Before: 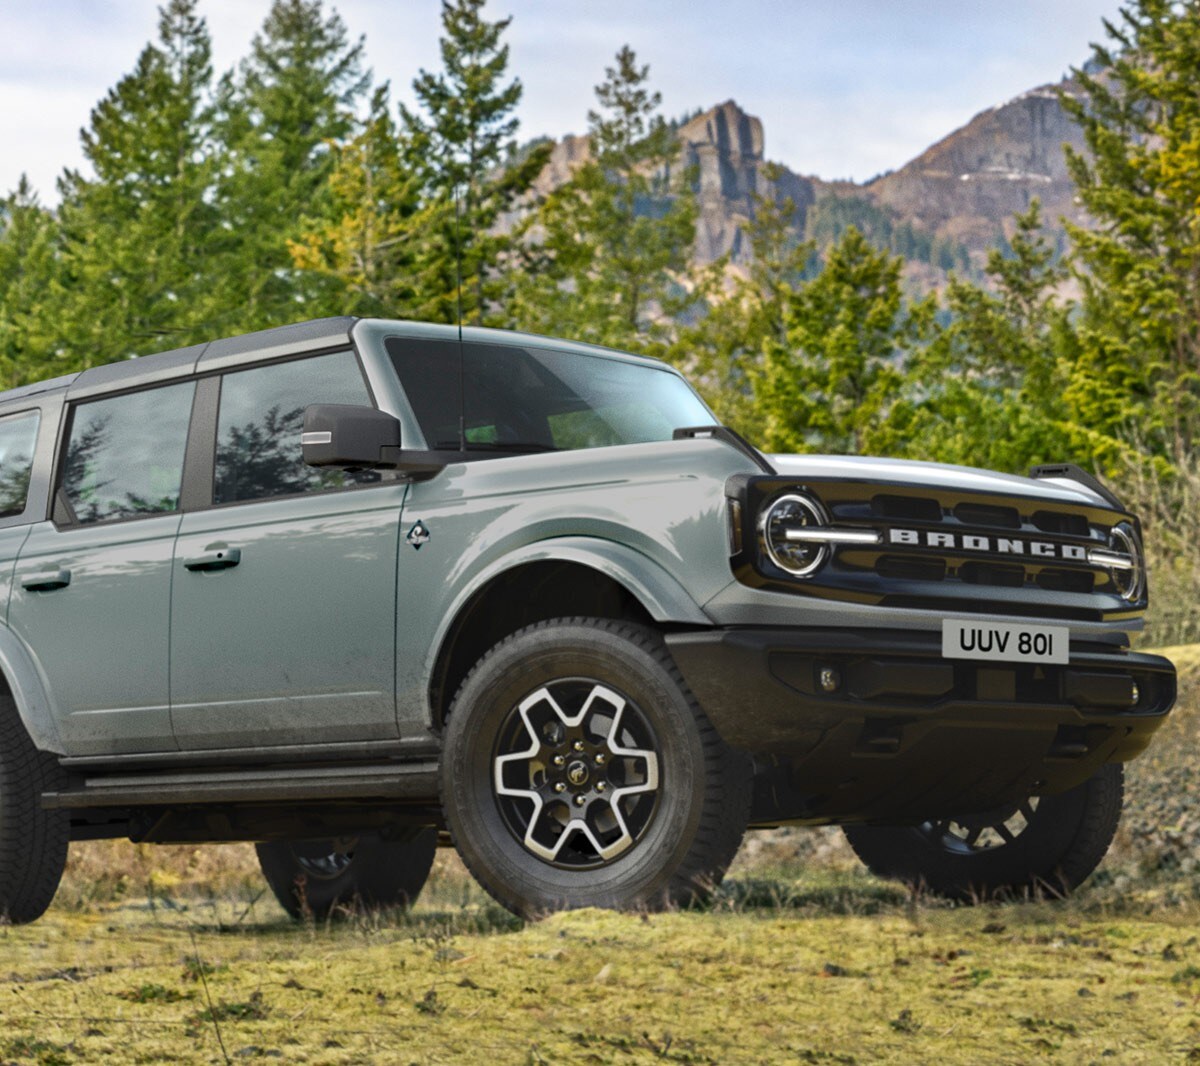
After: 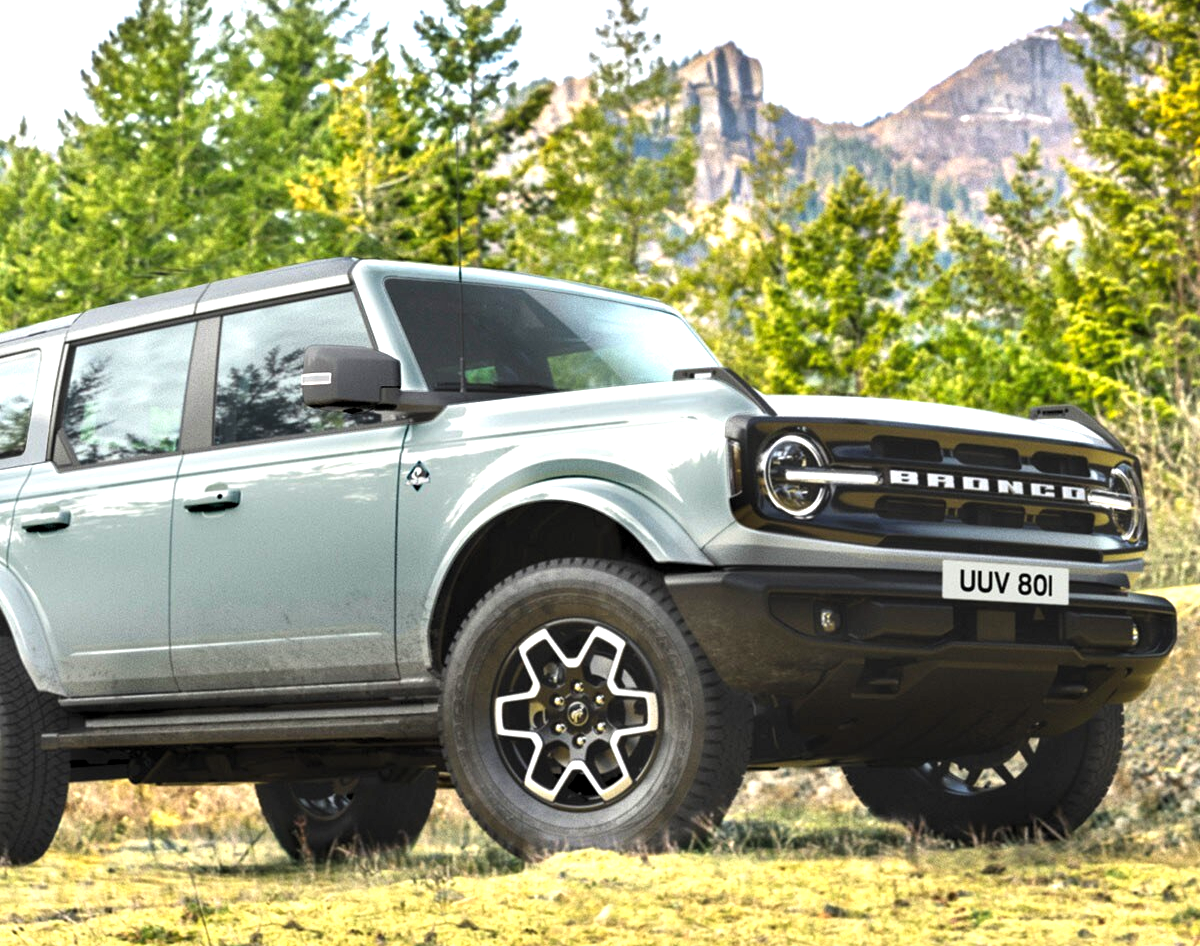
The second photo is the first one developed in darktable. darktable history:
levels: black 0.062%, levels [0.055, 0.477, 0.9]
exposure: black level correction -0.001, exposure 0.904 EV, compensate highlight preservation false
crop and rotate: top 5.59%, bottom 5.612%
